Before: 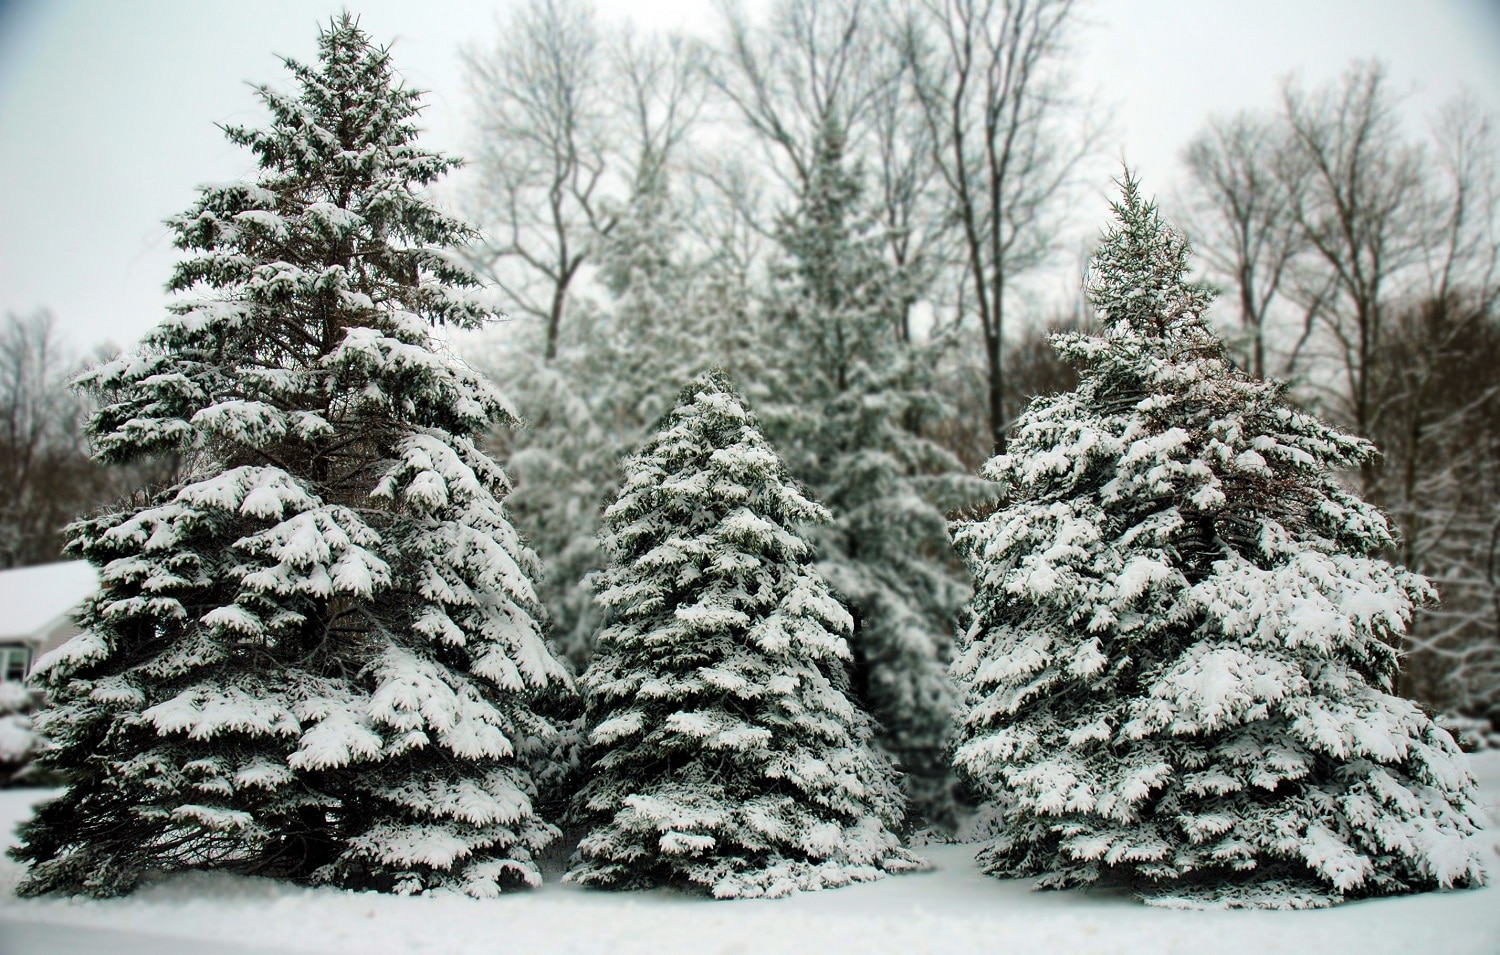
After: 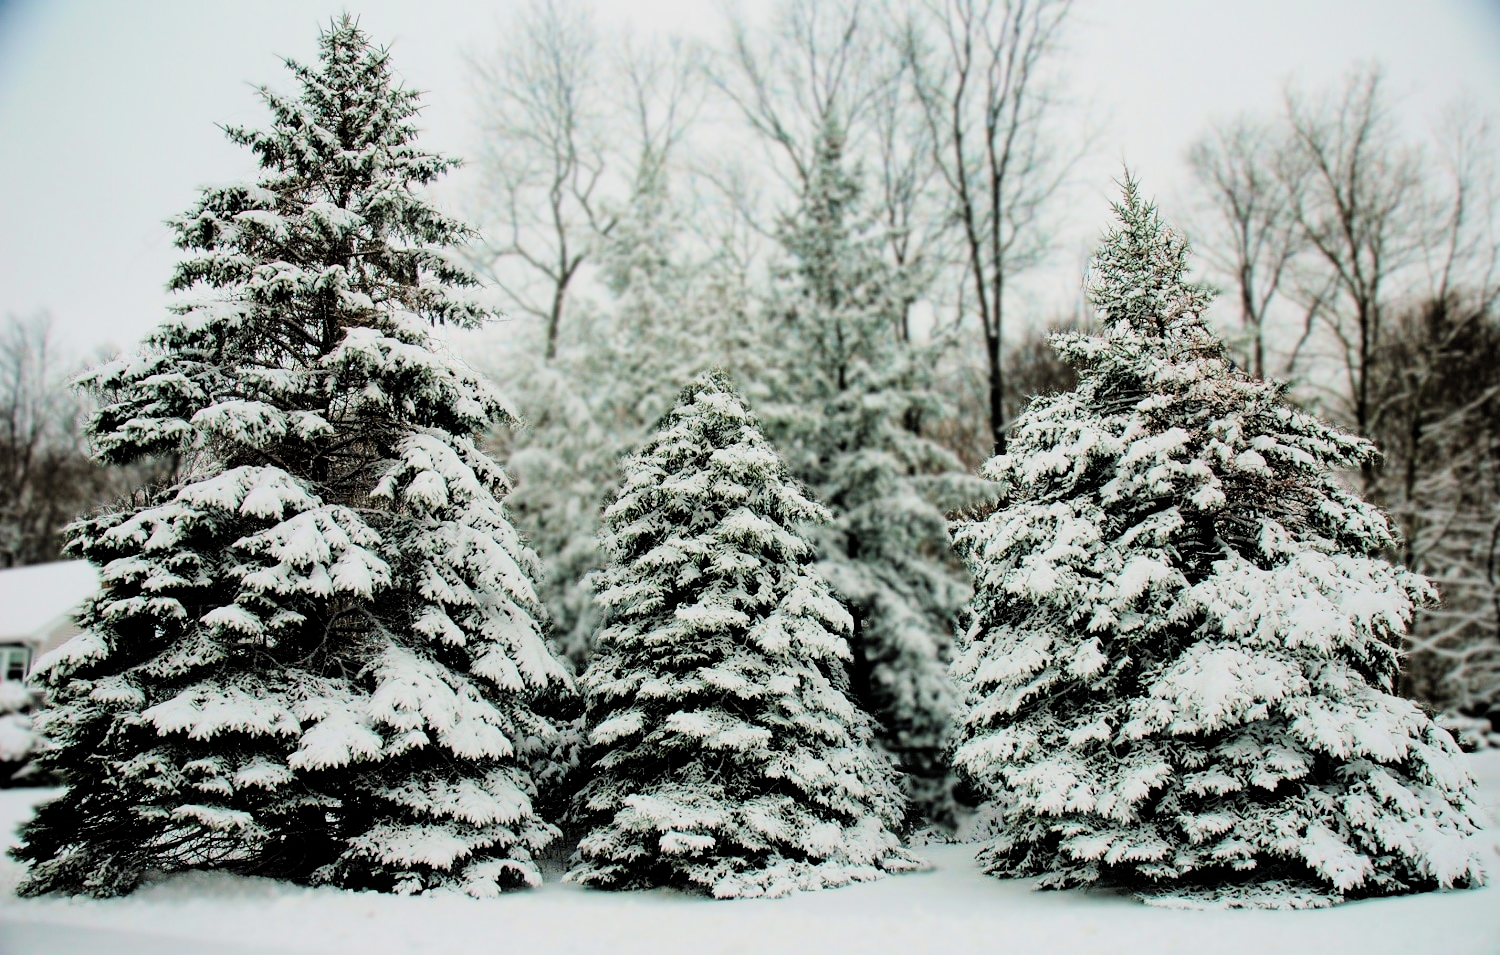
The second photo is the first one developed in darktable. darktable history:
exposure: black level correction 0, exposure 0.7 EV, compensate exposure bias true, compensate highlight preservation false
filmic rgb: black relative exposure -4.58 EV, white relative exposure 4.8 EV, threshold 3 EV, hardness 2.36, latitude 36.07%, contrast 1.048, highlights saturation mix 1.32%, shadows ↔ highlights balance 1.25%, color science v4 (2020), enable highlight reconstruction true
